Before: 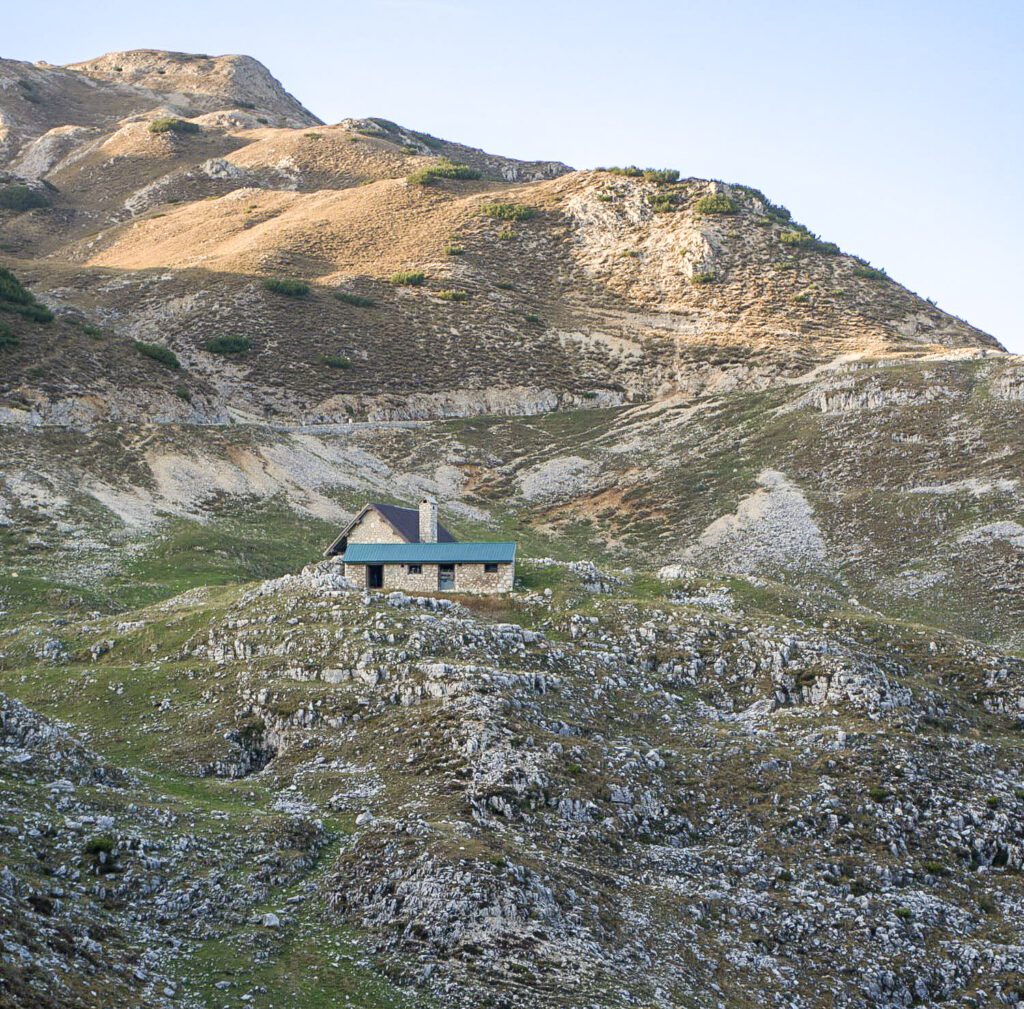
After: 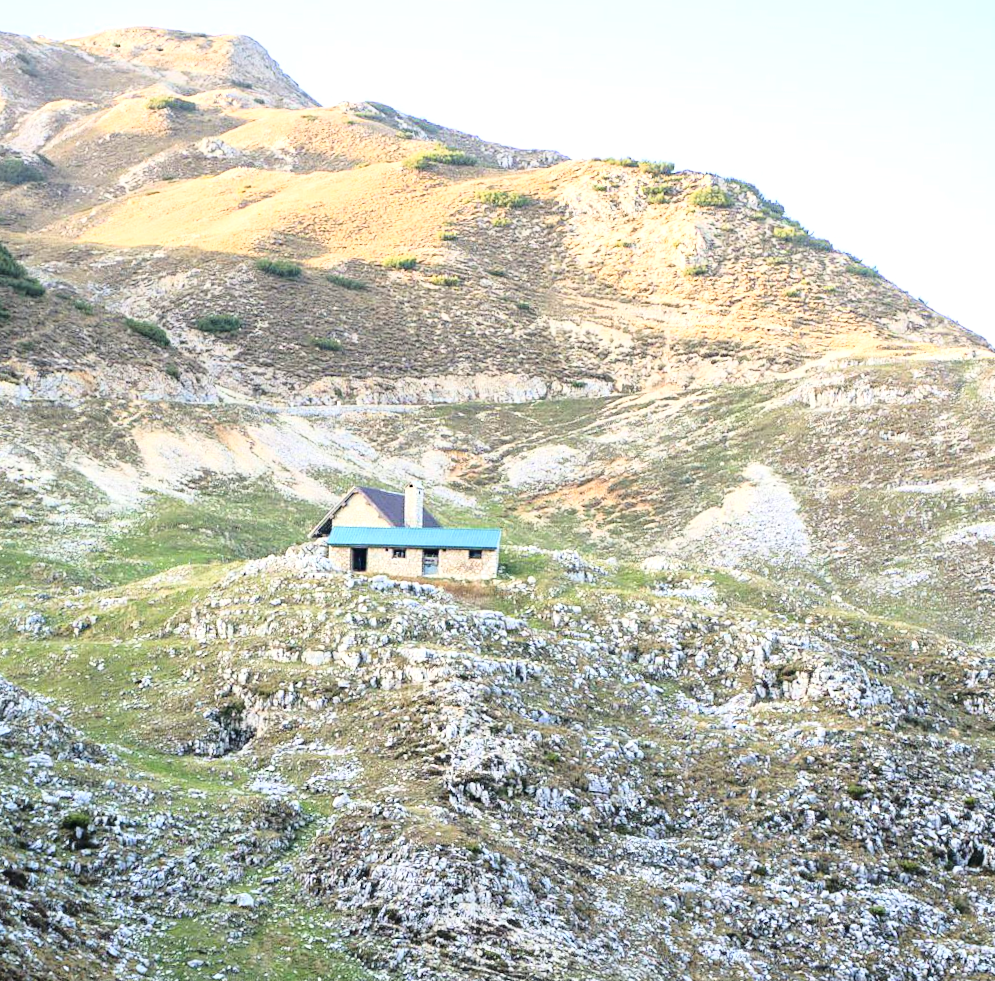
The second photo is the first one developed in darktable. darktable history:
crop and rotate: angle -1.62°
base curve: curves: ch0 [(0, 0) (0.028, 0.03) (0.121, 0.232) (0.46, 0.748) (0.859, 0.968) (1, 1)]
exposure: exposure 0.665 EV, compensate highlight preservation false
